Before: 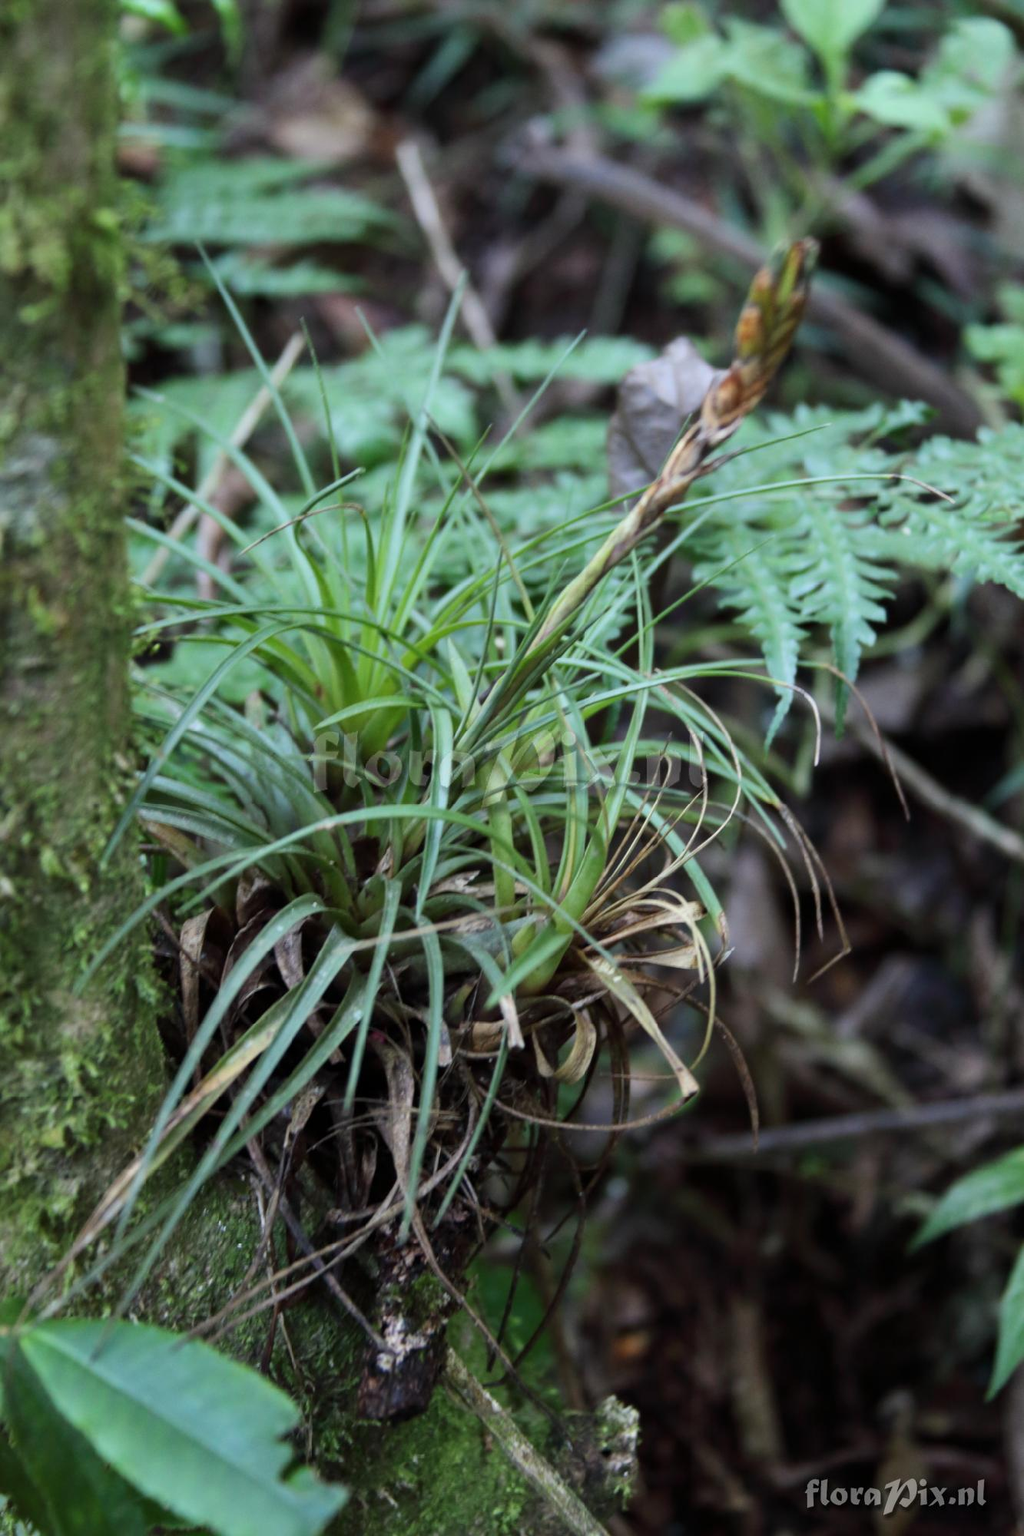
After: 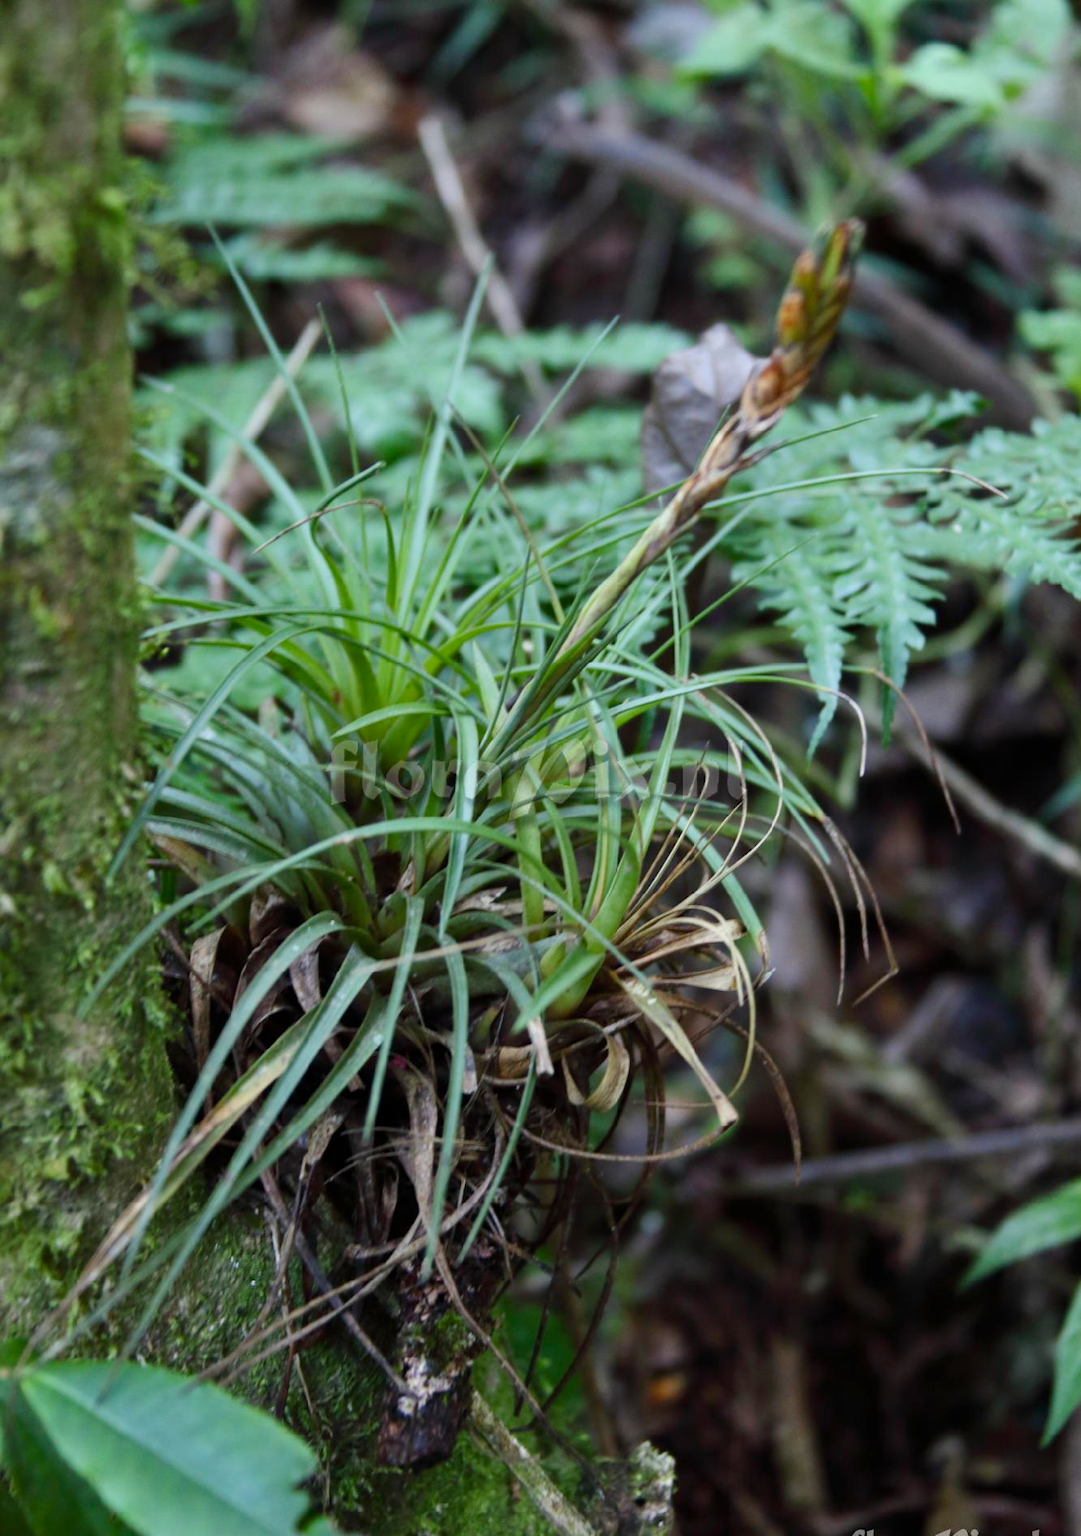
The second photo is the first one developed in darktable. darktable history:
crop and rotate: top 2.047%, bottom 3.241%
color balance rgb: perceptual saturation grading › global saturation 20%, perceptual saturation grading › highlights -25.826%, perceptual saturation grading › shadows 24.577%
shadows and highlights: radius 109.58, shadows 23.34, highlights -58.65, low approximation 0.01, soften with gaussian
